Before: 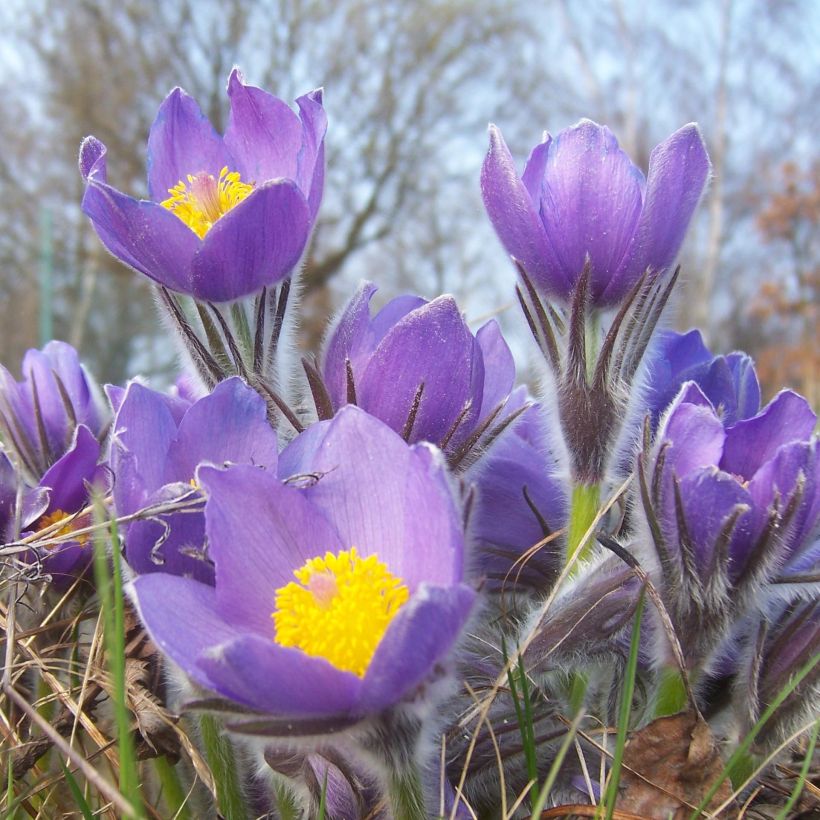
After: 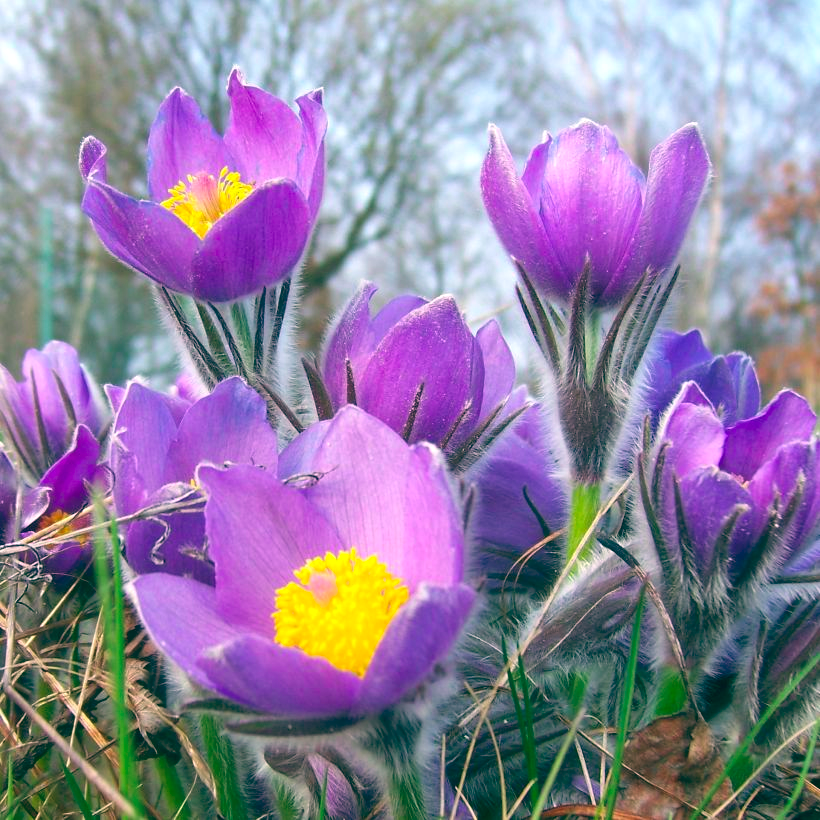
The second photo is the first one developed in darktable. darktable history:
color balance: lift [1.005, 0.99, 1.007, 1.01], gamma [1, 0.979, 1.011, 1.021], gain [0.923, 1.098, 1.025, 0.902], input saturation 90.45%, contrast 7.73%, output saturation 105.91%
exposure: black level correction 0.007, exposure 0.159 EV, compensate highlight preservation false
white balance: red 0.967, blue 1.049
color contrast: green-magenta contrast 1.73, blue-yellow contrast 1.15
